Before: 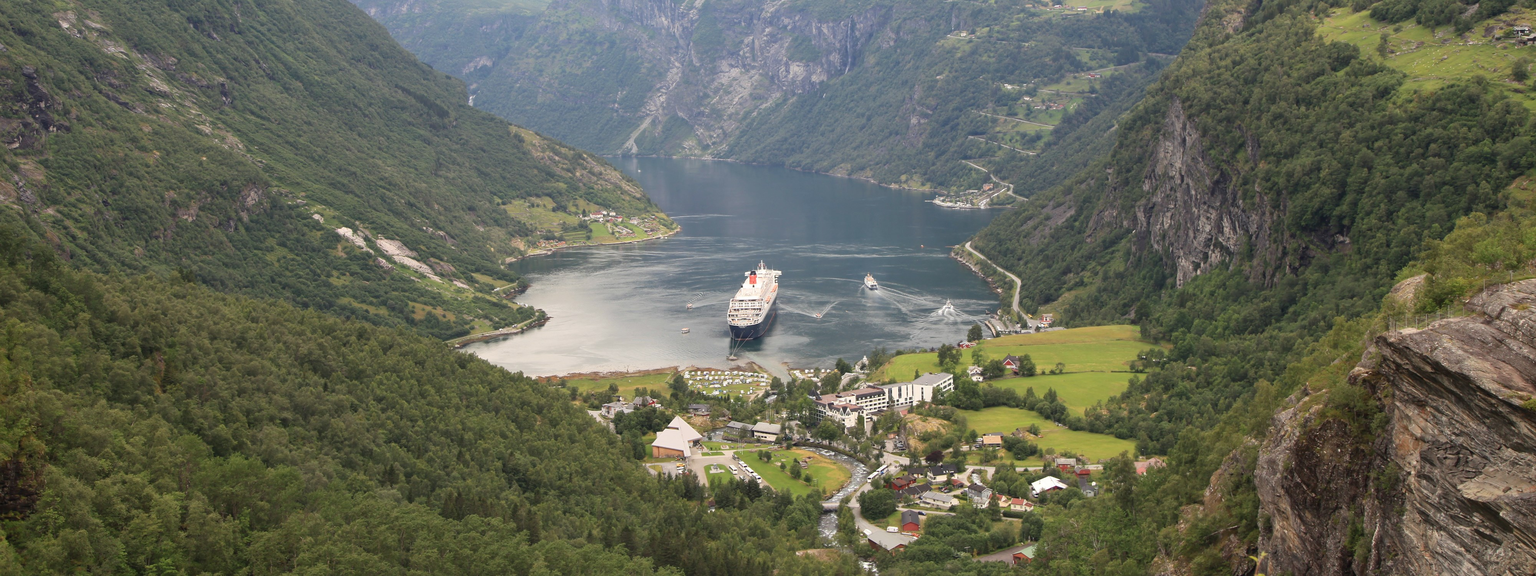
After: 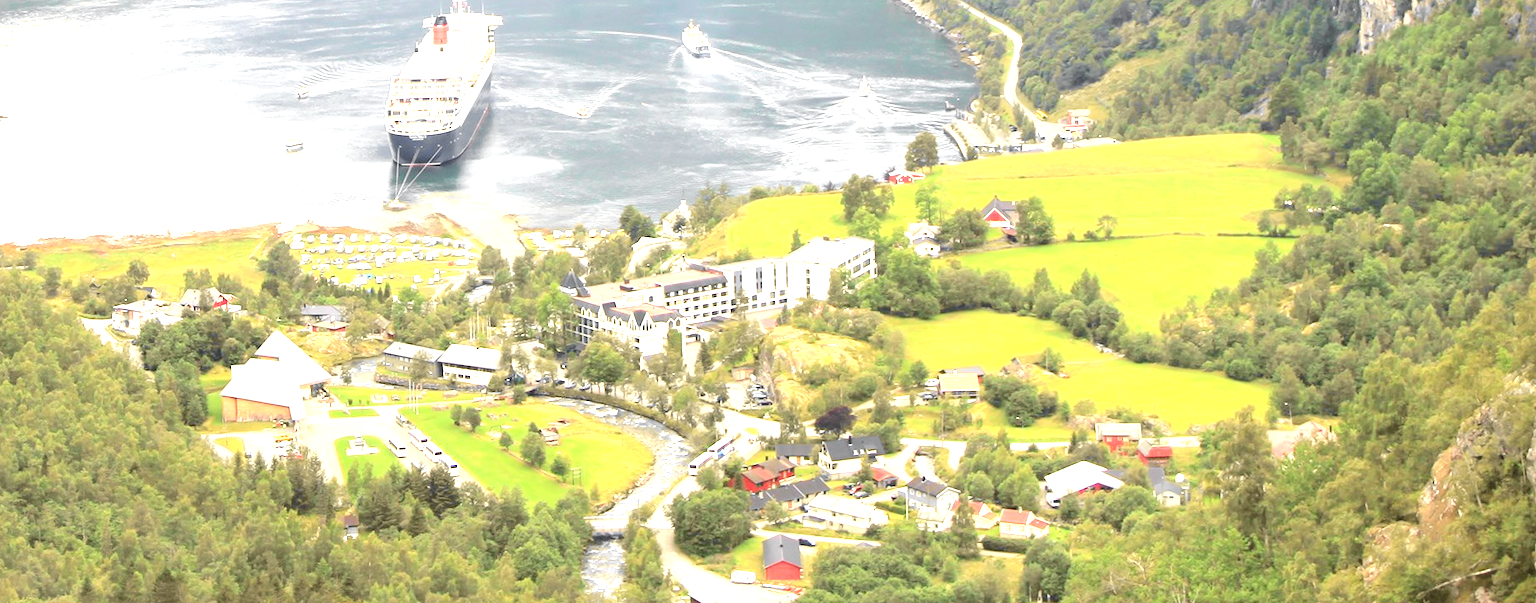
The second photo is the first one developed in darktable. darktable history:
crop: left 35.801%, top 45.743%, right 18.095%, bottom 5.932%
exposure: black level correction 0, exposure 1.759 EV, compensate exposure bias true, compensate highlight preservation false
tone curve: curves: ch0 [(0, 0) (0.071, 0.047) (0.266, 0.26) (0.483, 0.554) (0.753, 0.811) (1, 0.983)]; ch1 [(0, 0) (0.346, 0.307) (0.408, 0.387) (0.463, 0.465) (0.482, 0.493) (0.502, 0.499) (0.517, 0.502) (0.55, 0.548) (0.597, 0.61) (0.651, 0.698) (1, 1)]; ch2 [(0, 0) (0.346, 0.34) (0.434, 0.46) (0.485, 0.494) (0.5, 0.498) (0.517, 0.506) (0.526, 0.545) (0.583, 0.61) (0.625, 0.659) (1, 1)], color space Lab, independent channels, preserve colors none
